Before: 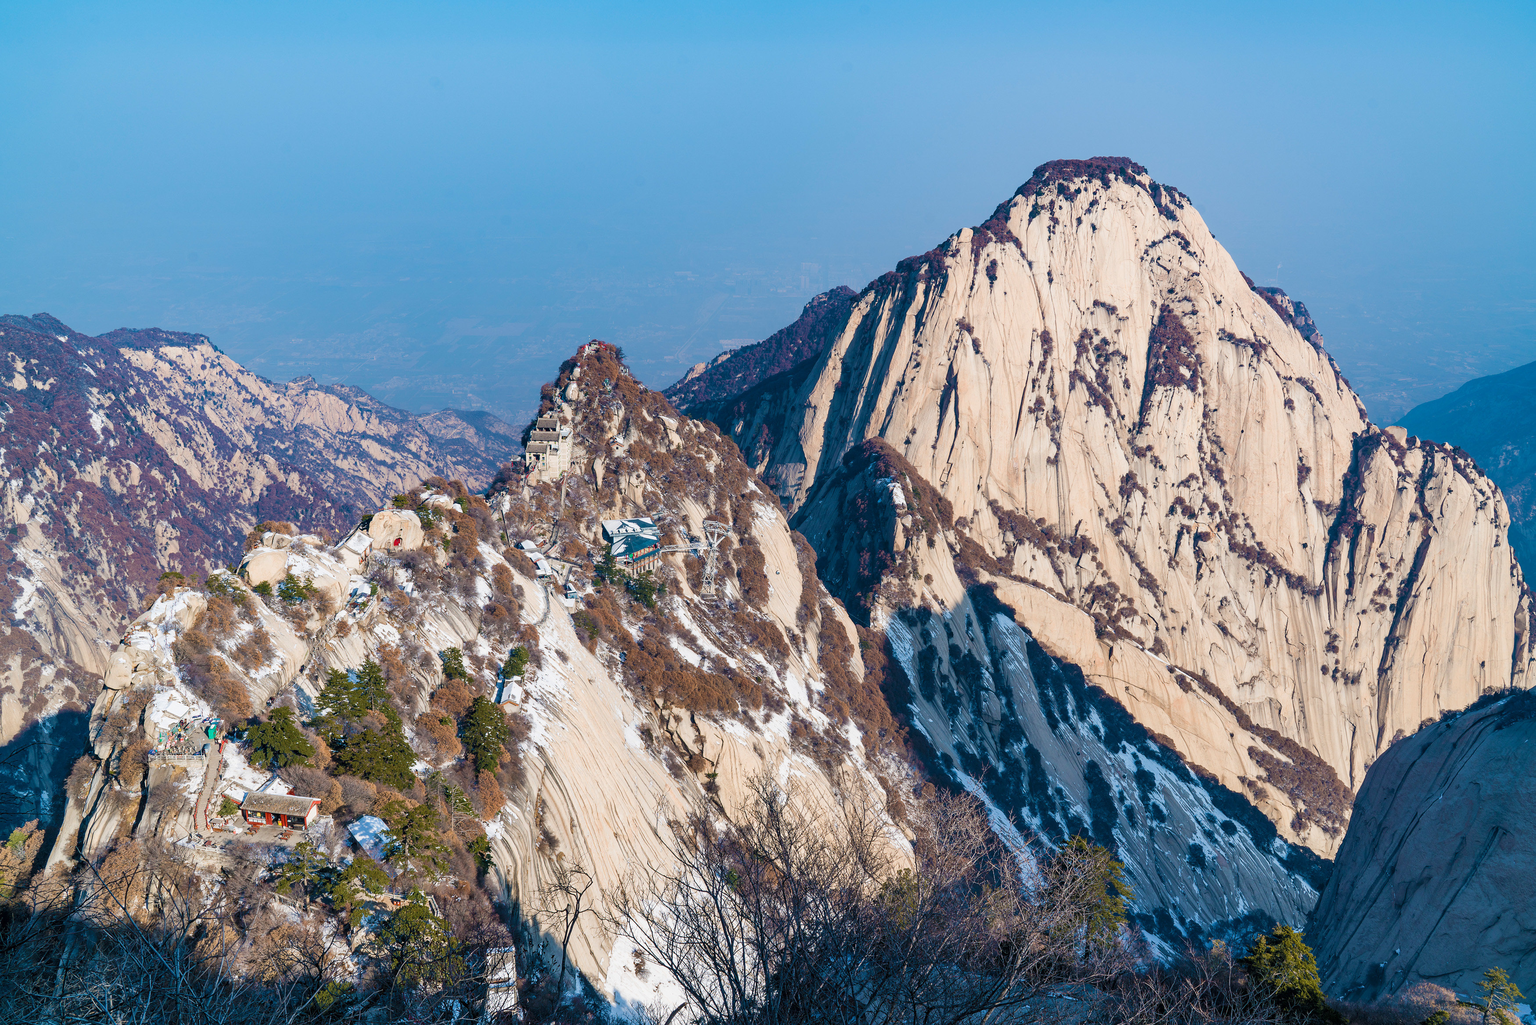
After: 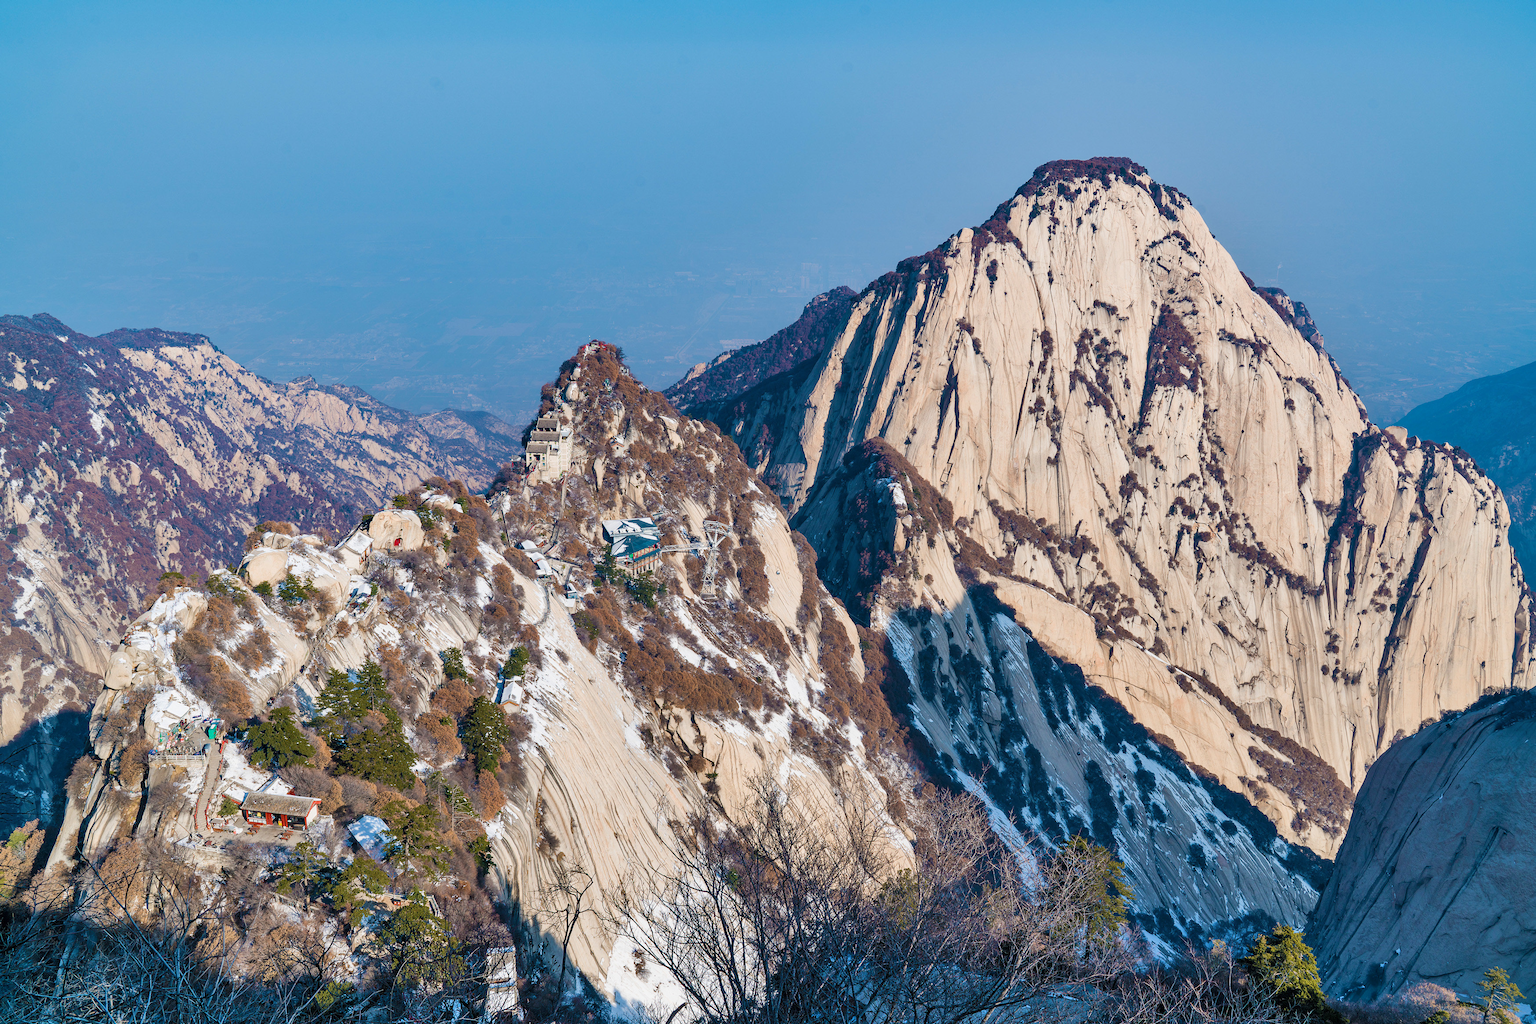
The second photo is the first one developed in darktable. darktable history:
shadows and highlights: highlights color adjustment 0.356%, low approximation 0.01, soften with gaussian
